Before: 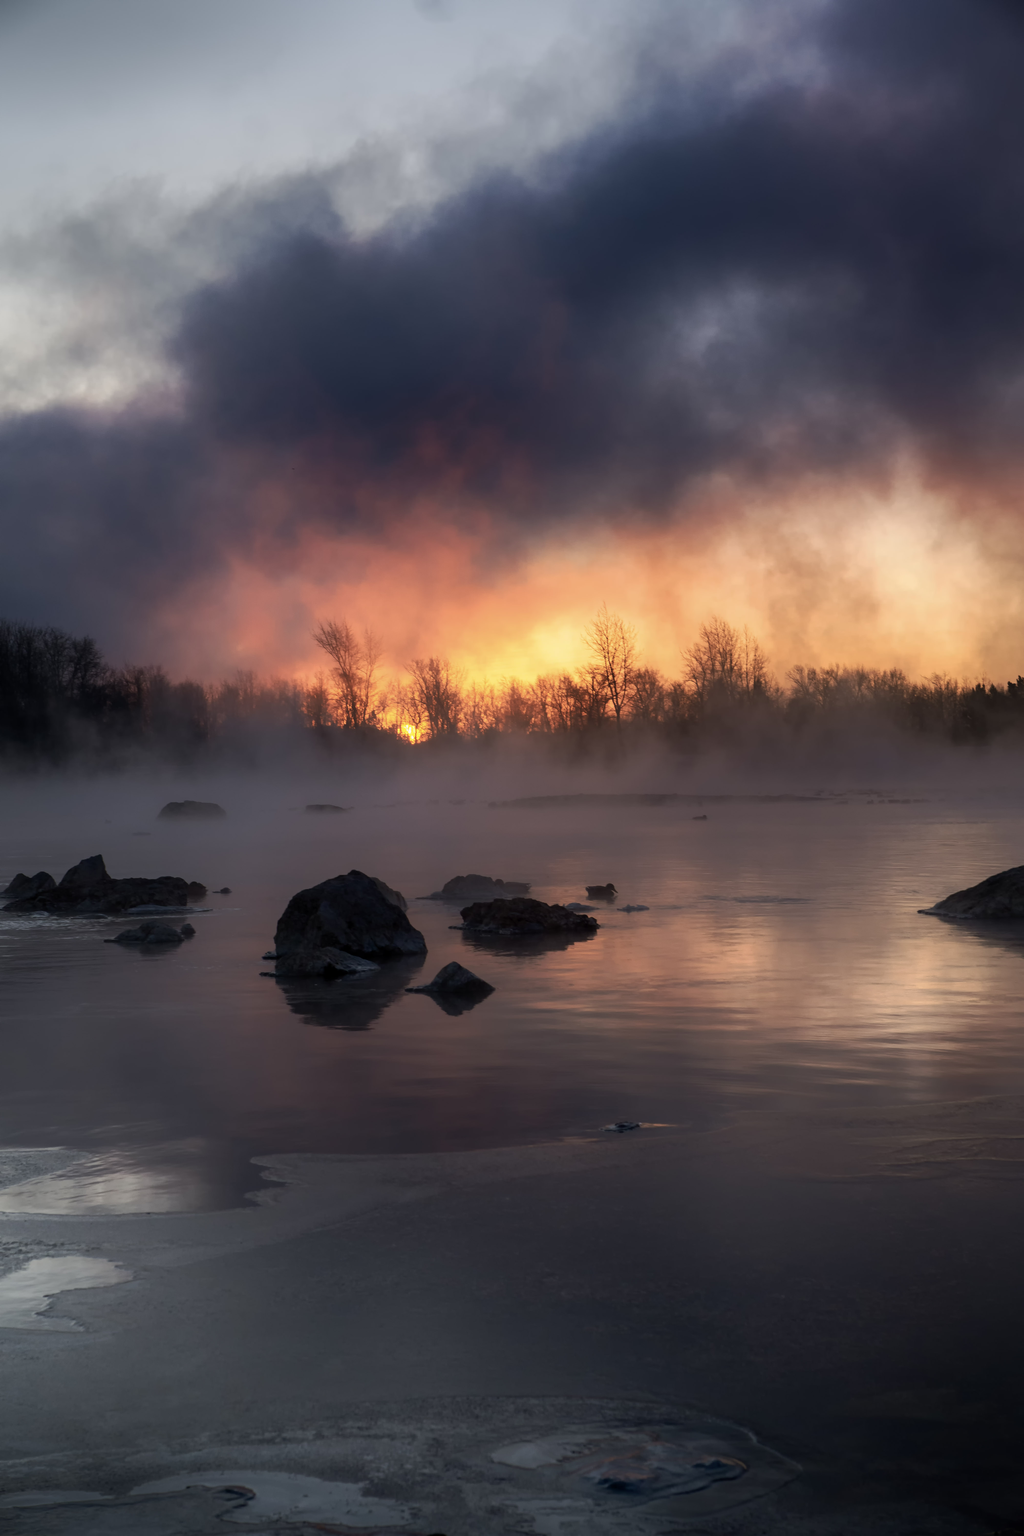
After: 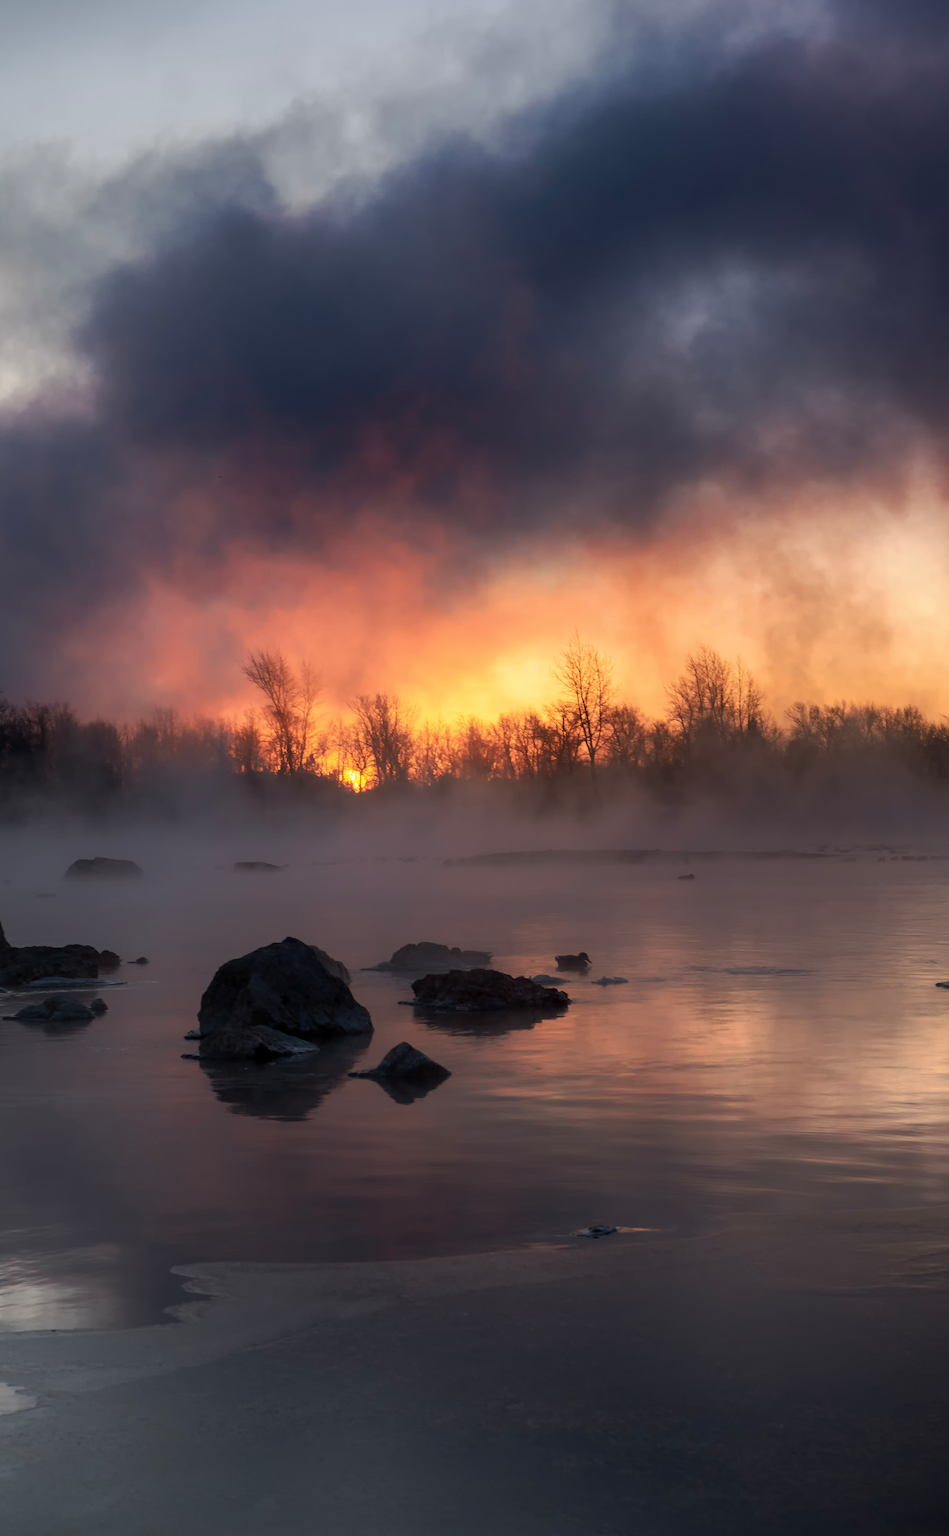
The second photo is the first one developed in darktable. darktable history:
crop: left 9.957%, top 3.48%, right 9.208%, bottom 9.311%
